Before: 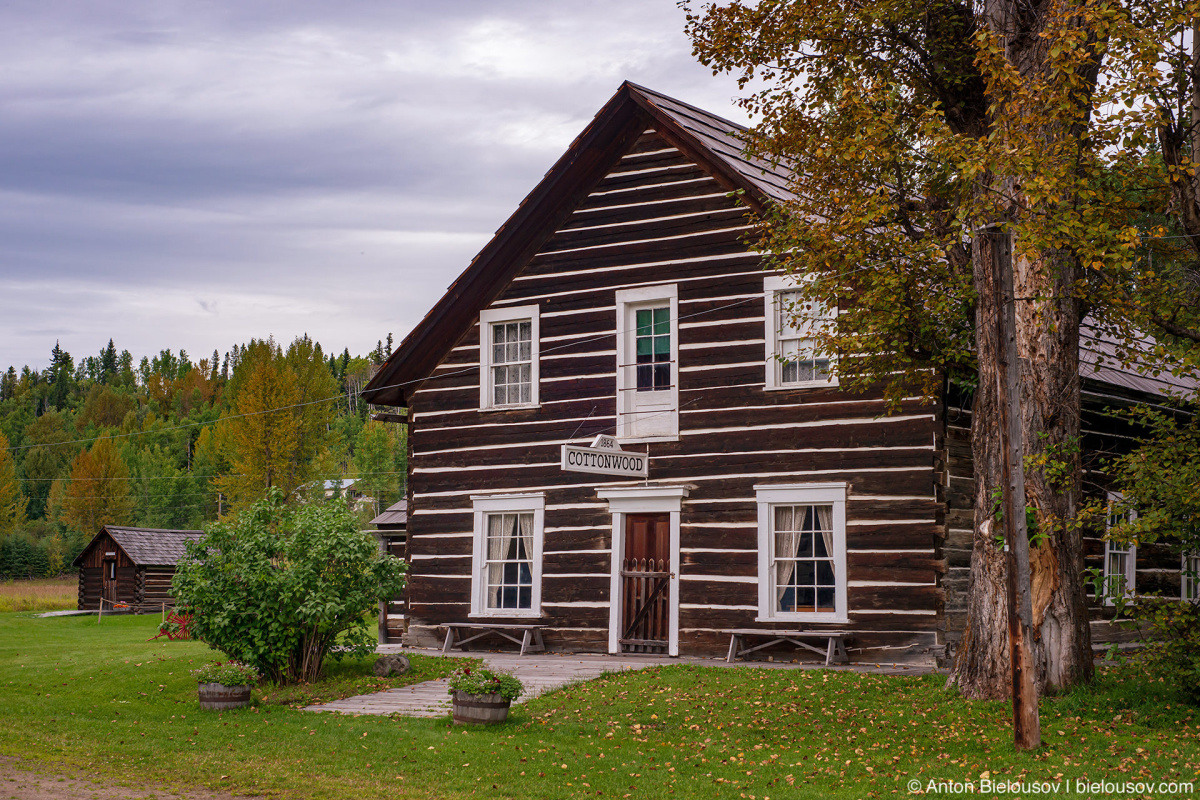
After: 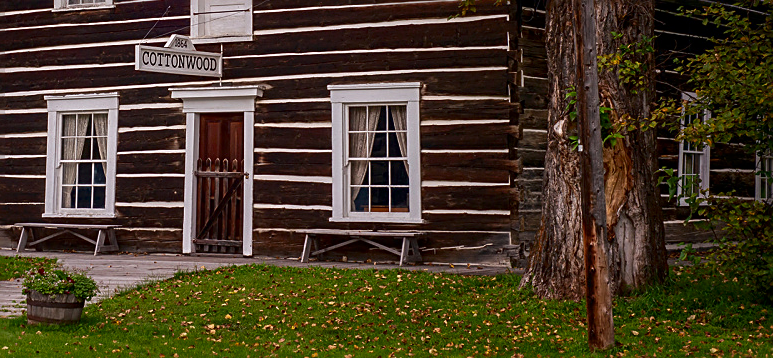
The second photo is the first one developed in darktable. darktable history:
crop and rotate: left 35.509%, top 50.238%, bottom 4.934%
white balance: red 1, blue 1
contrast brightness saturation: contrast 0.07, brightness -0.13, saturation 0.06
sharpen: on, module defaults
tone equalizer: on, module defaults
